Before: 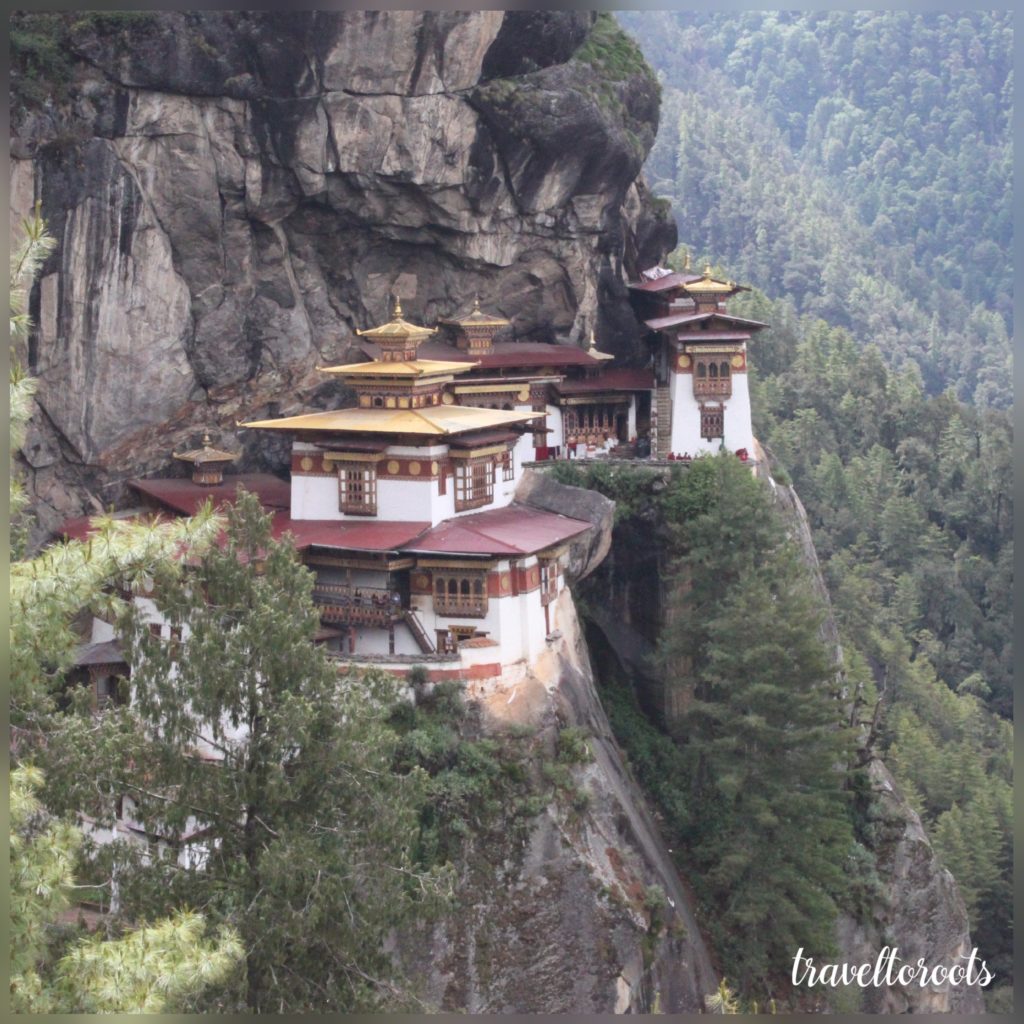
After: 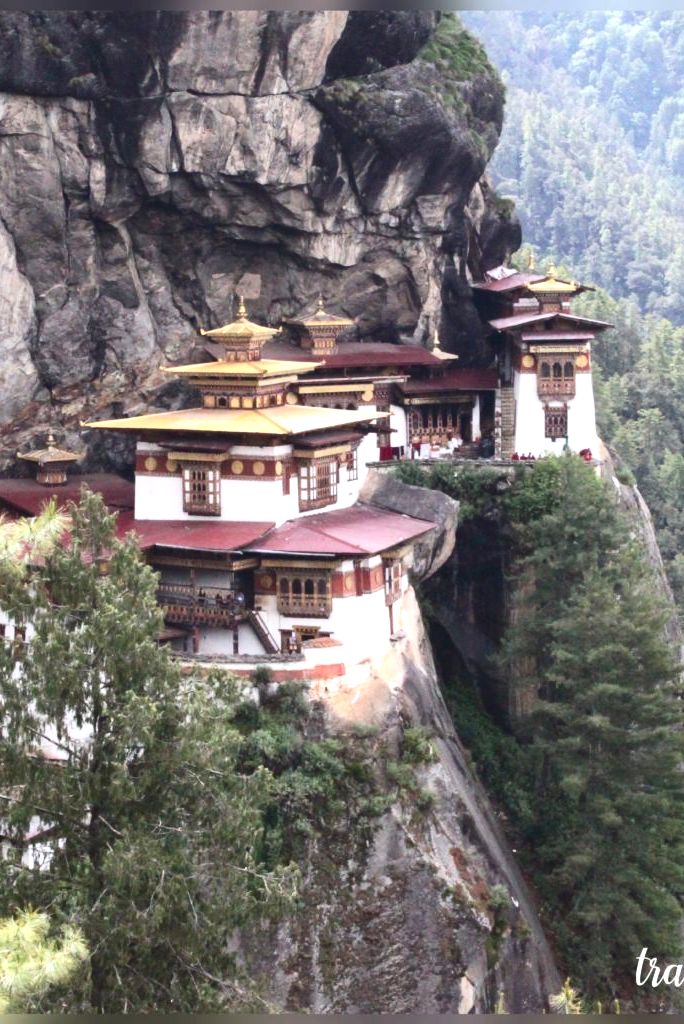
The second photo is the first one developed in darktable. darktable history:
crop and rotate: left 15.281%, right 17.891%
exposure: exposure 0.601 EV, compensate exposure bias true, compensate highlight preservation false
contrast brightness saturation: contrast 0.201, brightness -0.104, saturation 0.101
